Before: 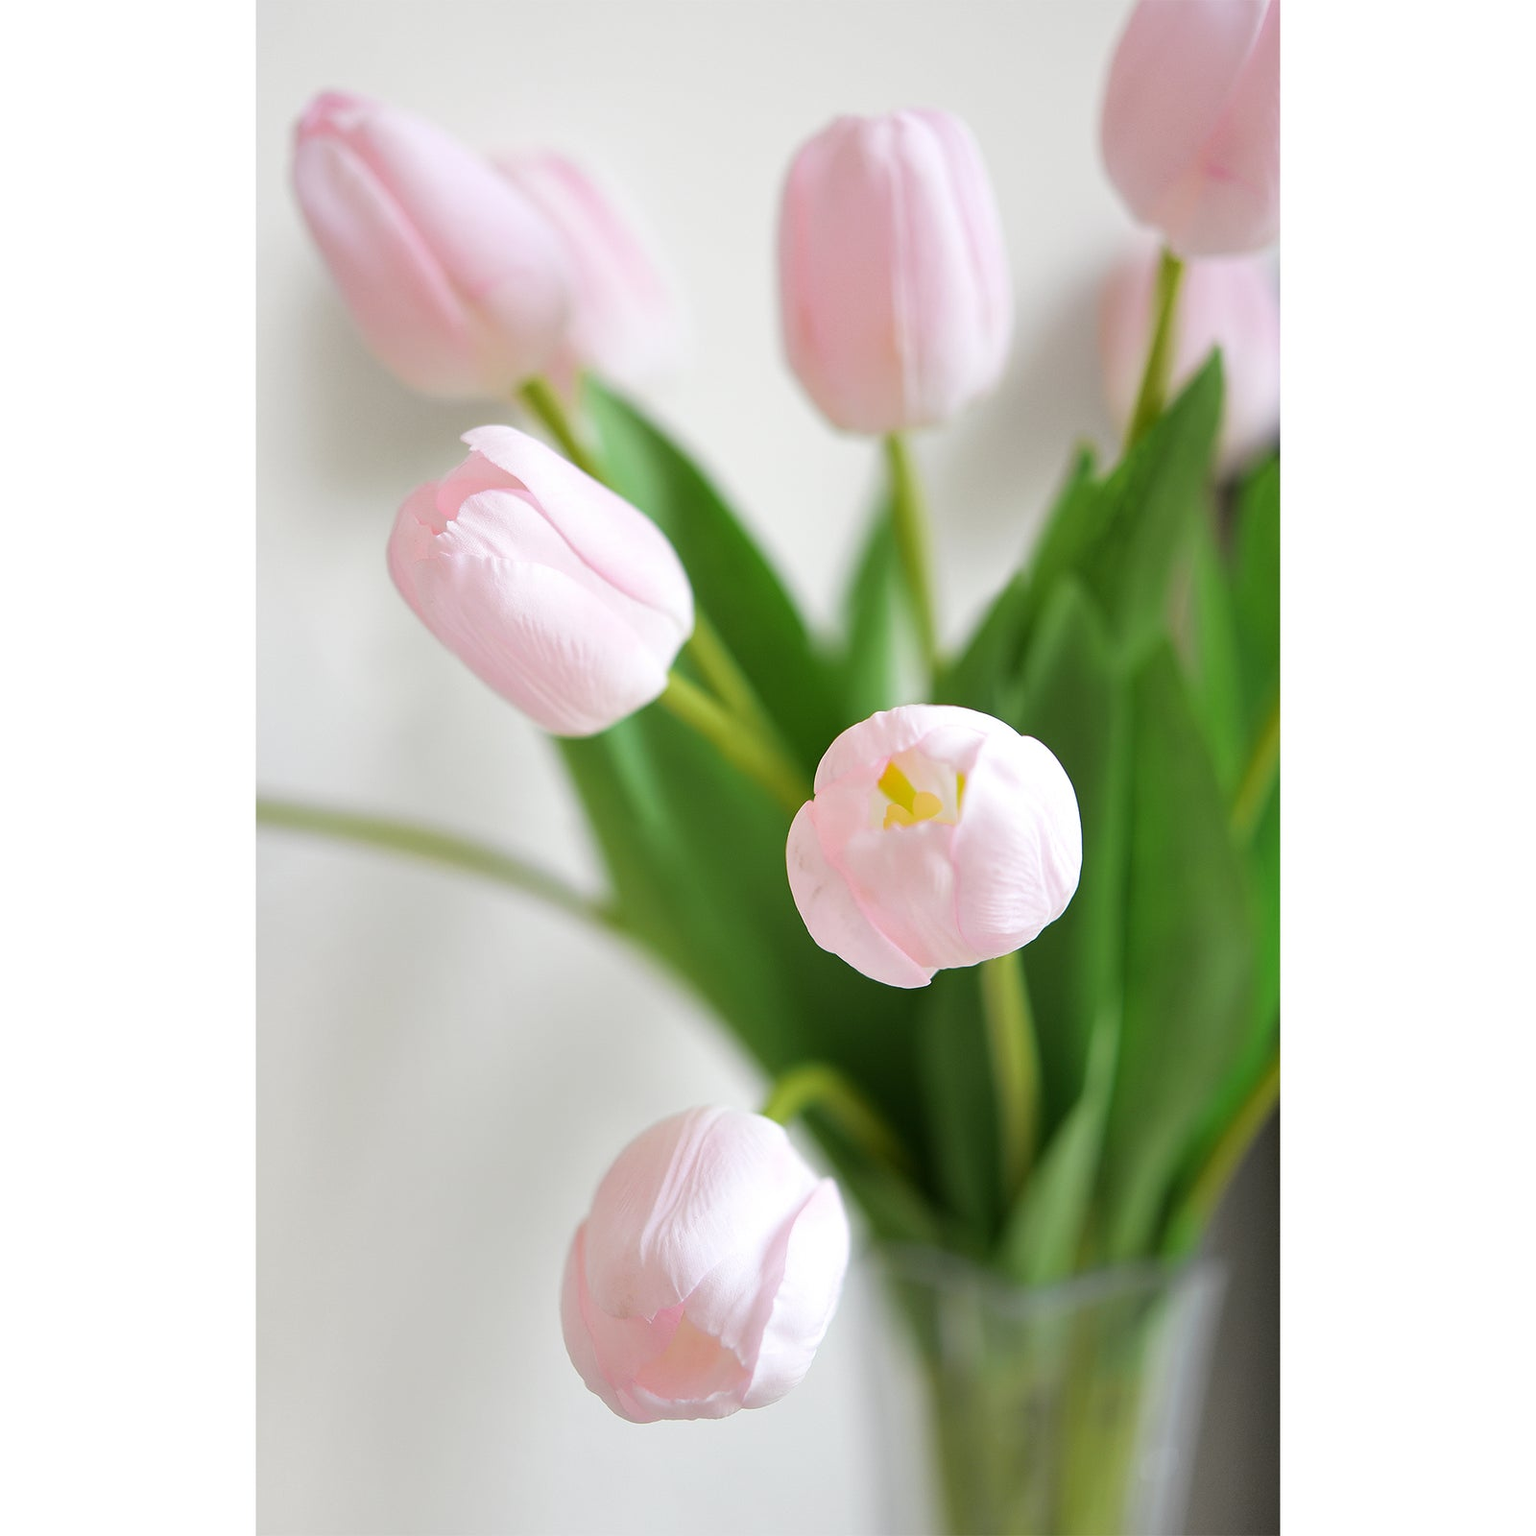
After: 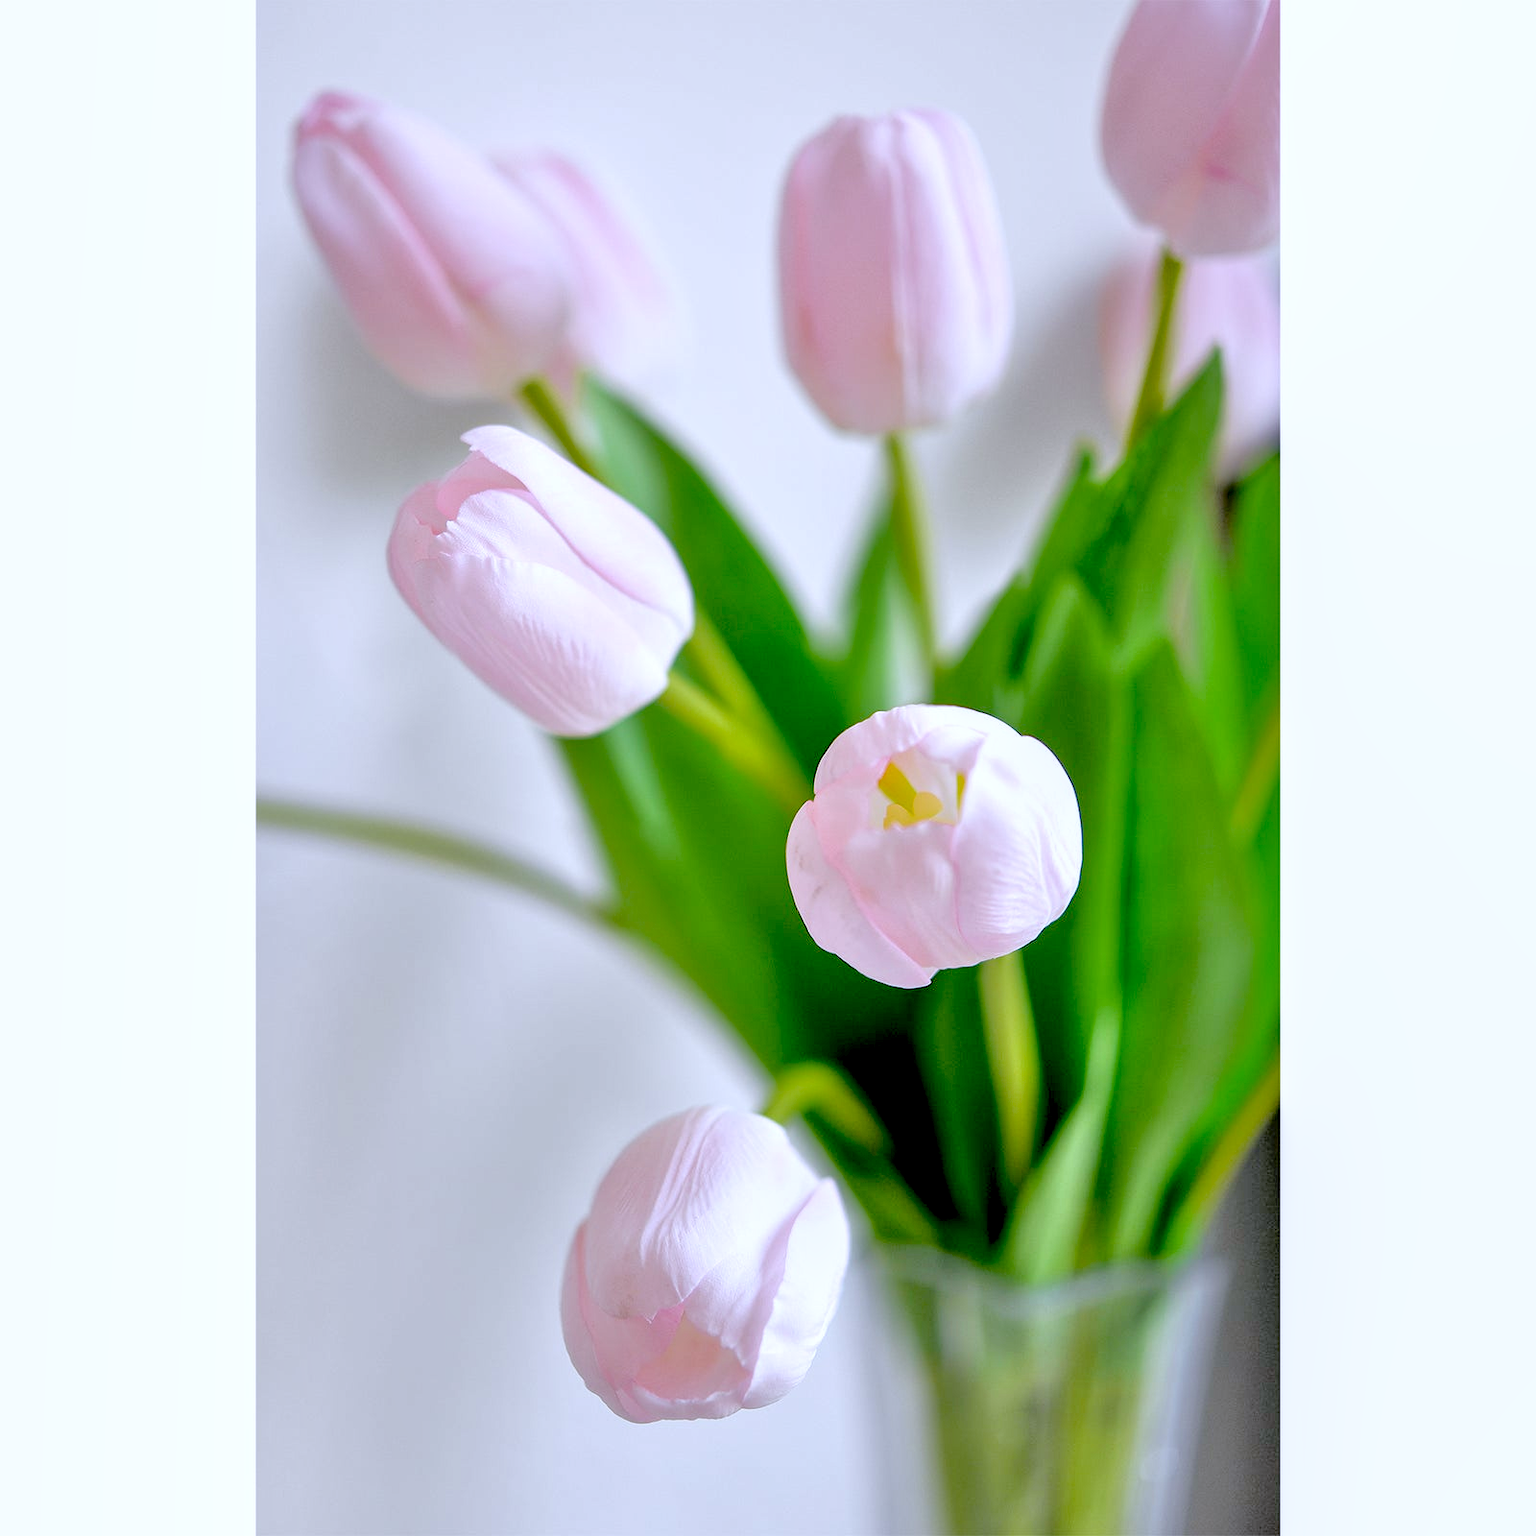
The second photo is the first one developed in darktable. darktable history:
tone equalizer: -7 EV 0.15 EV, -6 EV 0.6 EV, -5 EV 1.15 EV, -4 EV 1.33 EV, -3 EV 1.15 EV, -2 EV 0.6 EV, -1 EV 0.15 EV, mask exposure compensation -0.5 EV
white balance: red 0.967, blue 1.119, emerald 0.756
local contrast: on, module defaults
exposure: black level correction 0.029, exposure -0.073 EV, compensate highlight preservation false
